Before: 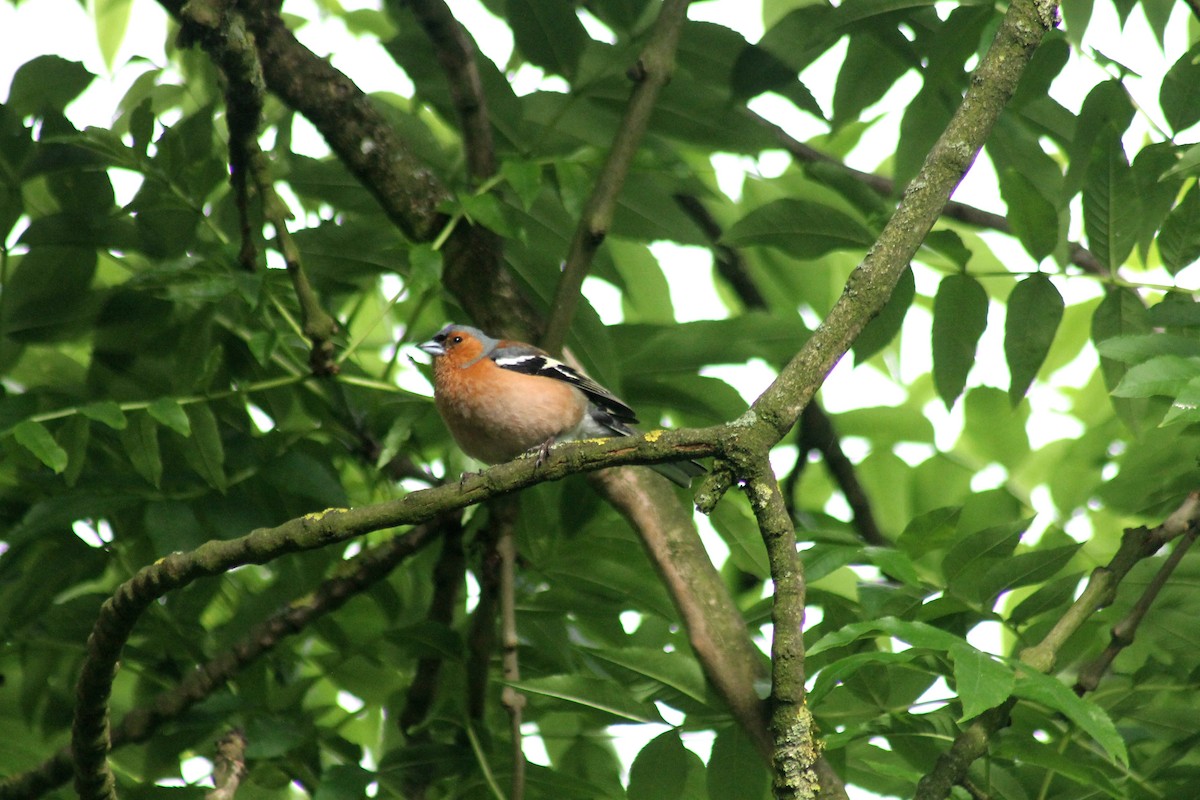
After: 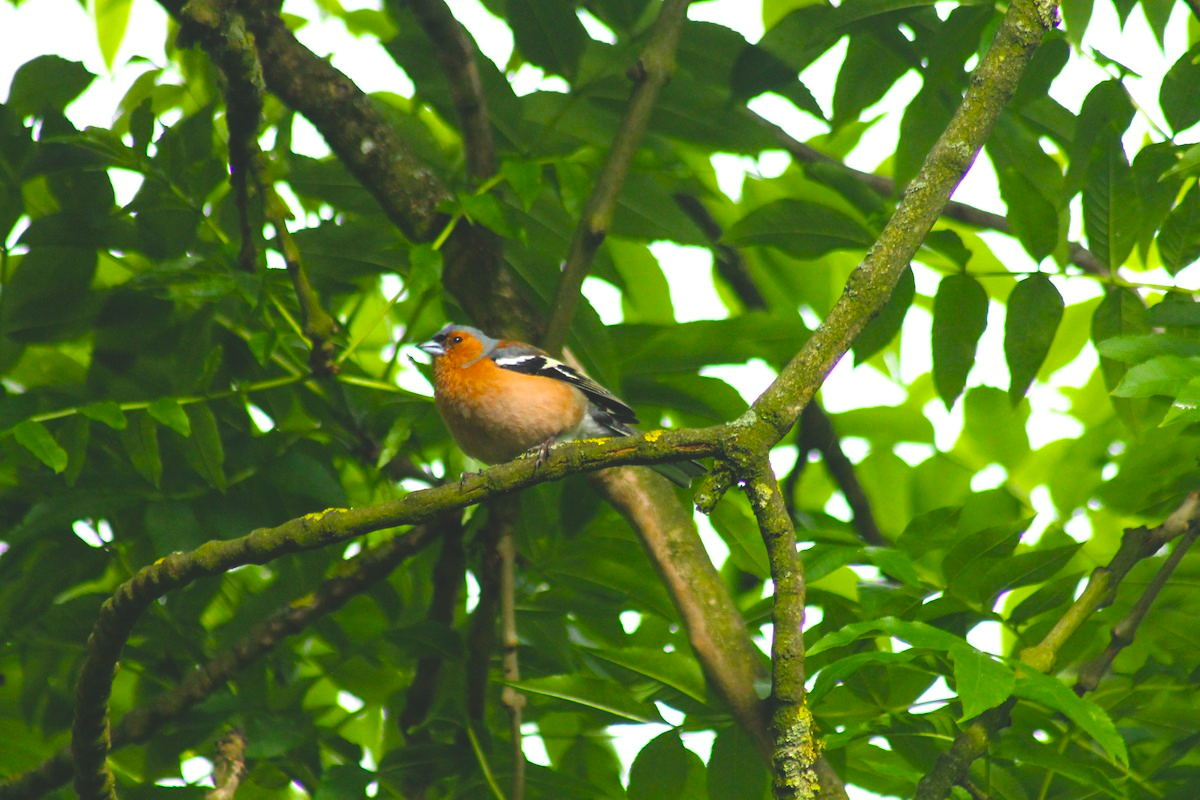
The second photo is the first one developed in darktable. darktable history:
color balance rgb: global offset › luminance 1.993%, linear chroma grading › global chroma 24.89%, perceptual saturation grading › global saturation 25.031%, global vibrance 20%
